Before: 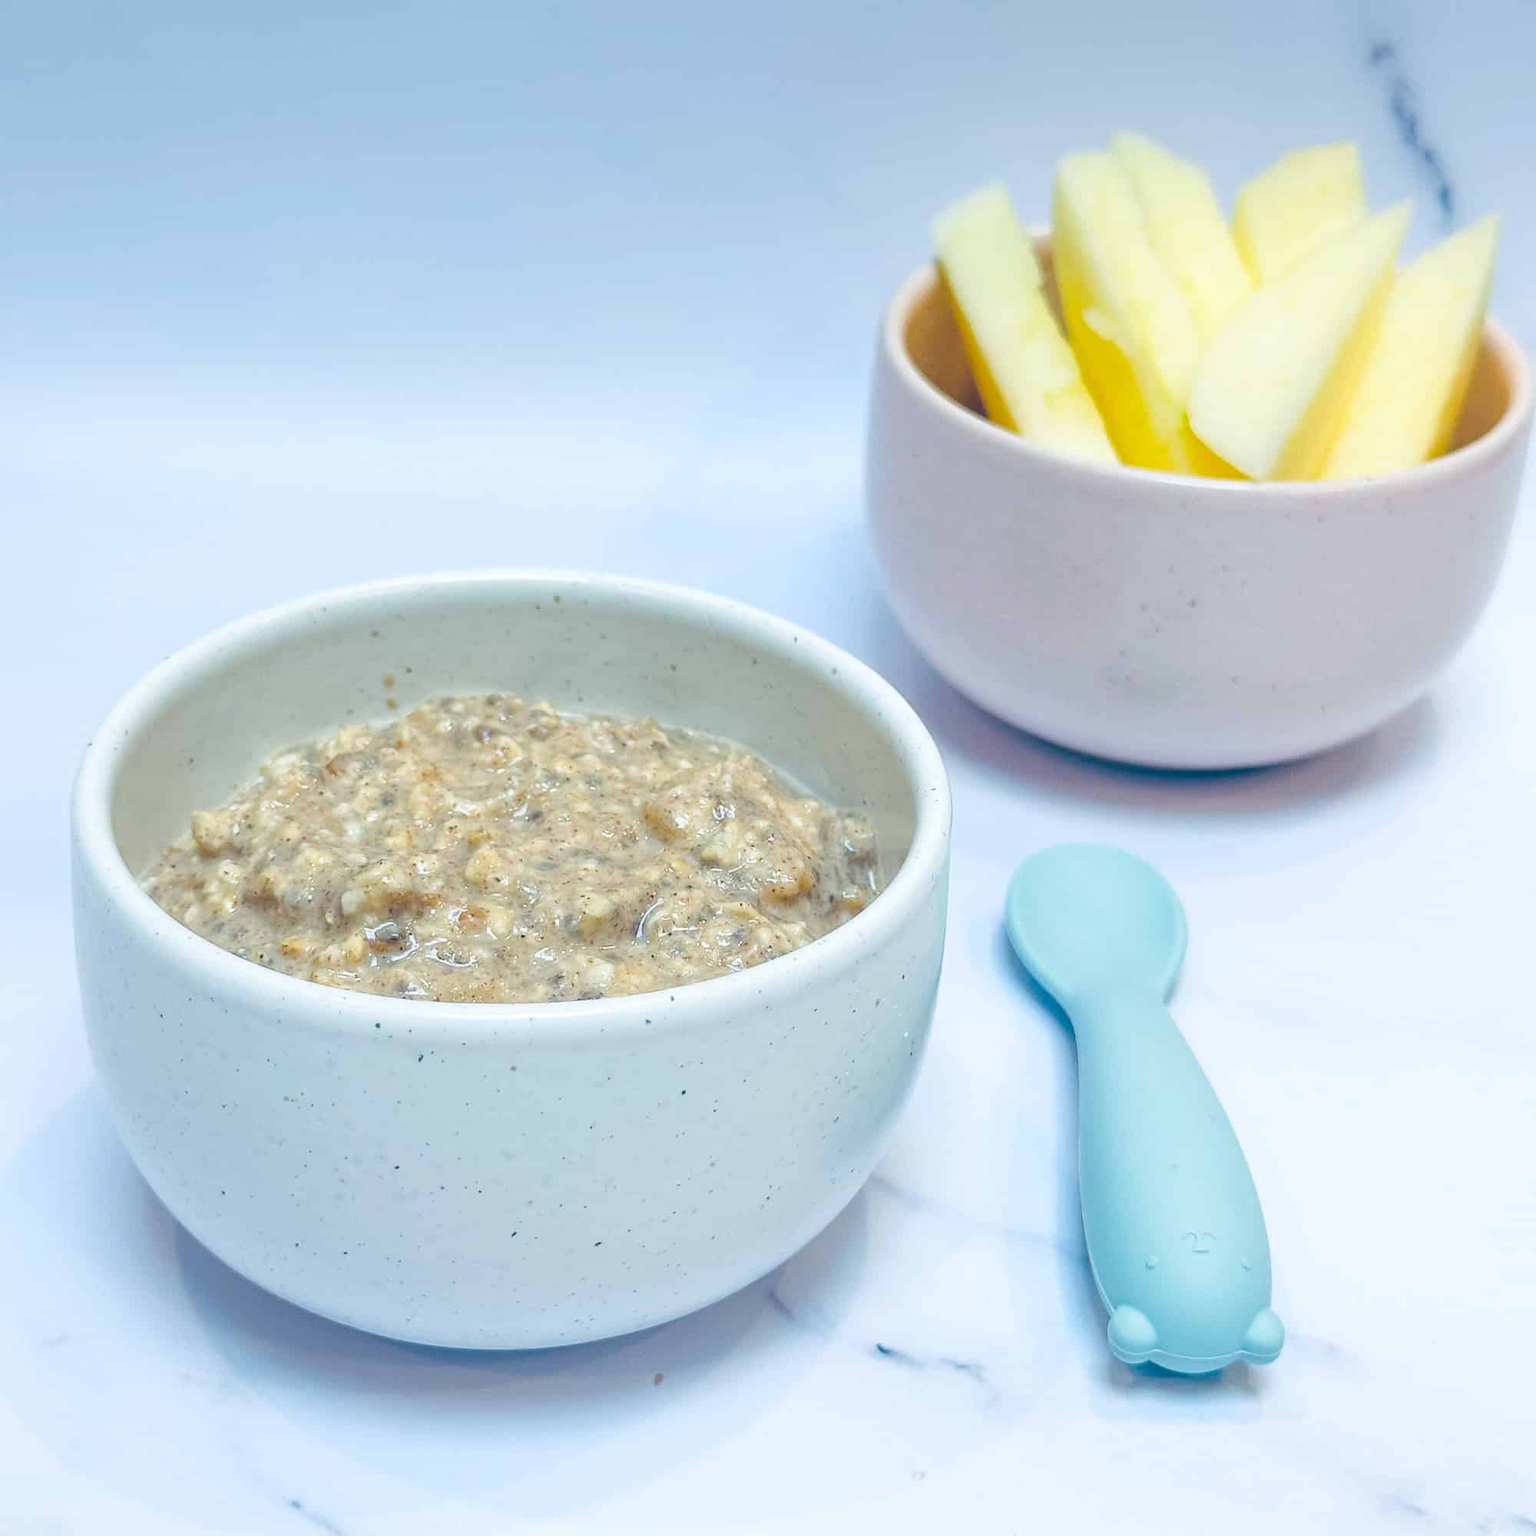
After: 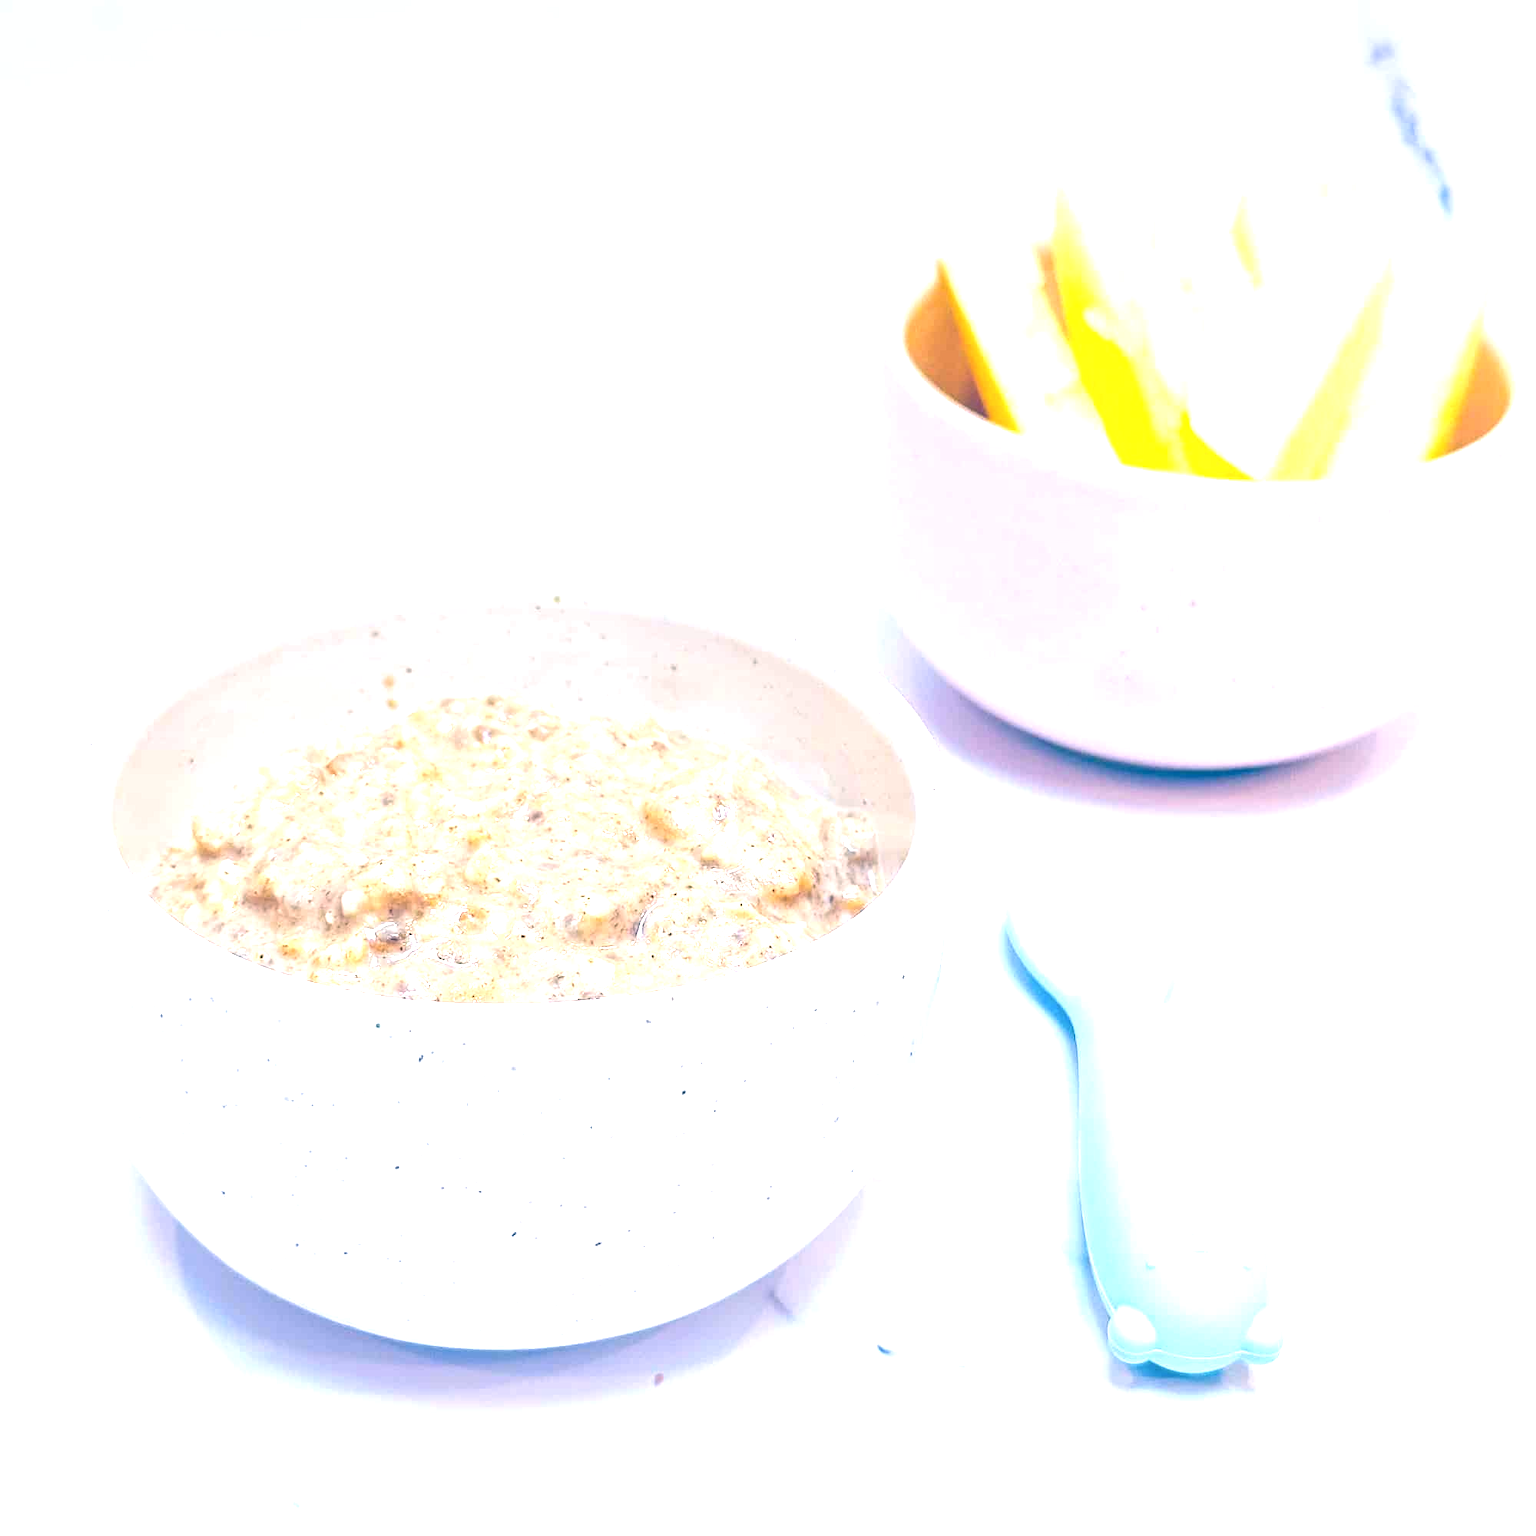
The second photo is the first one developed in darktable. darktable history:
white balance: red 1.05, blue 1.072
exposure: black level correction 0, exposure 1.2 EV, compensate exposure bias true, compensate highlight preservation false
color balance rgb: shadows lift › hue 87.51°, highlights gain › chroma 3.21%, highlights gain › hue 55.1°, global offset › chroma 0.15%, global offset › hue 253.66°, linear chroma grading › global chroma 0.5%
